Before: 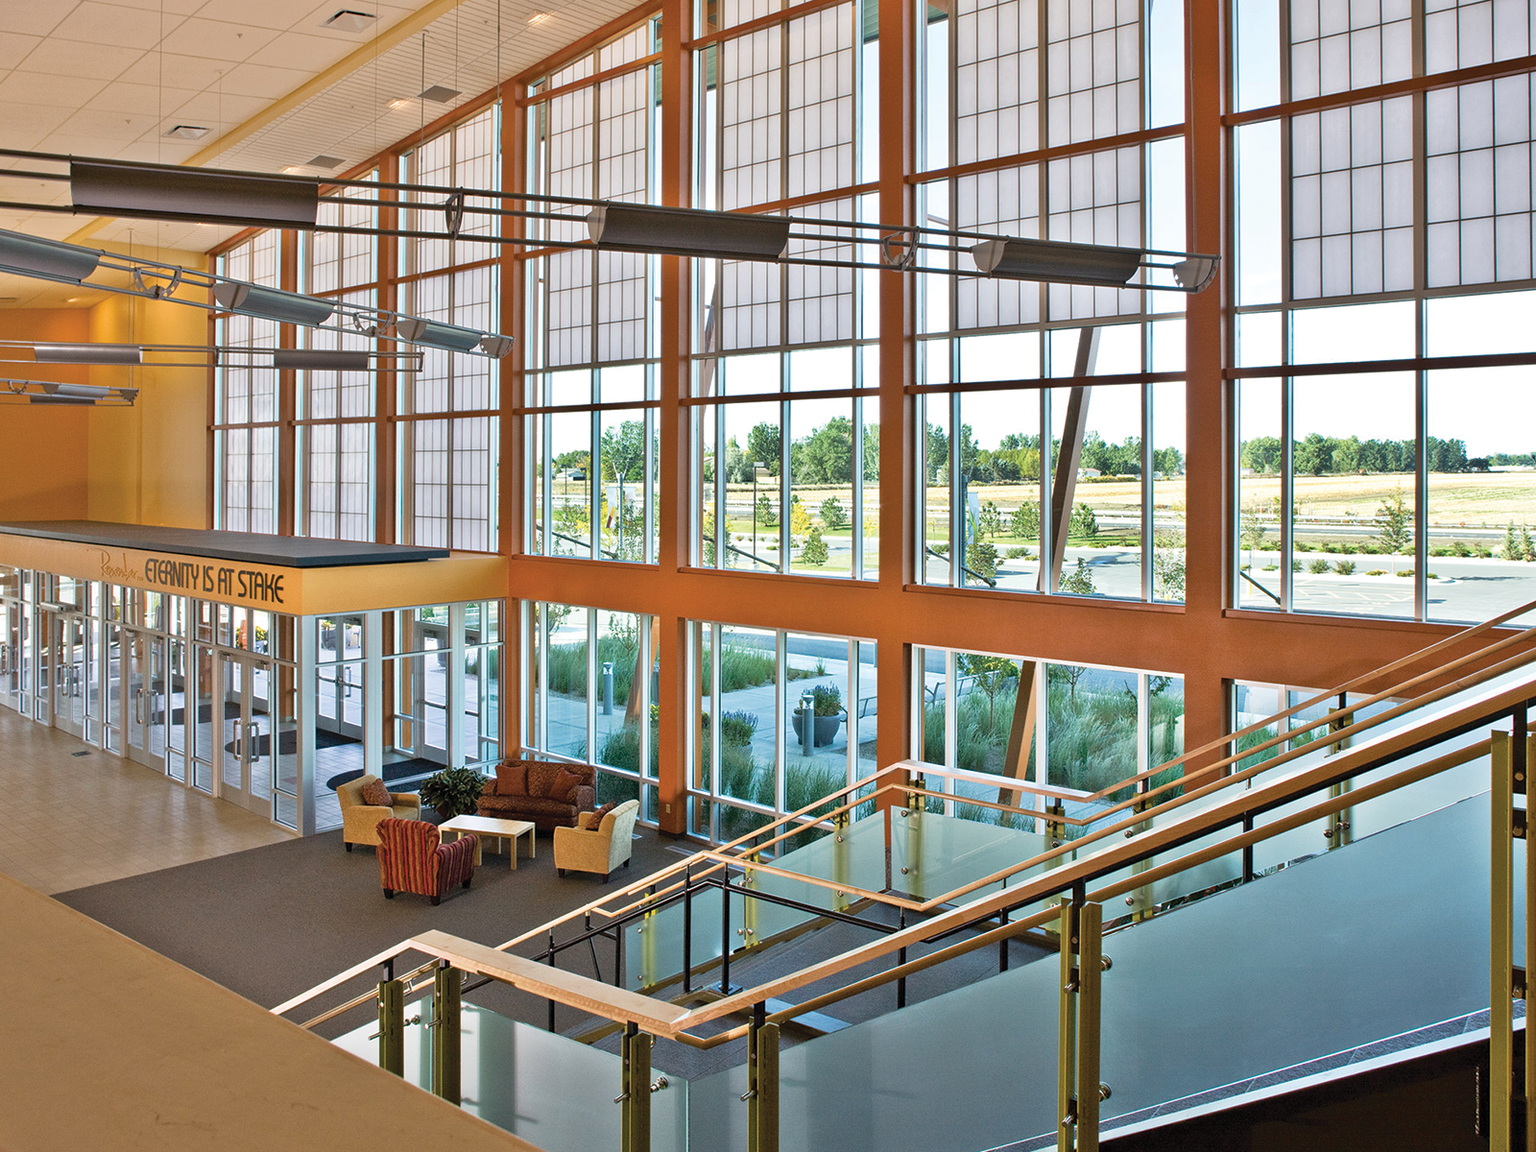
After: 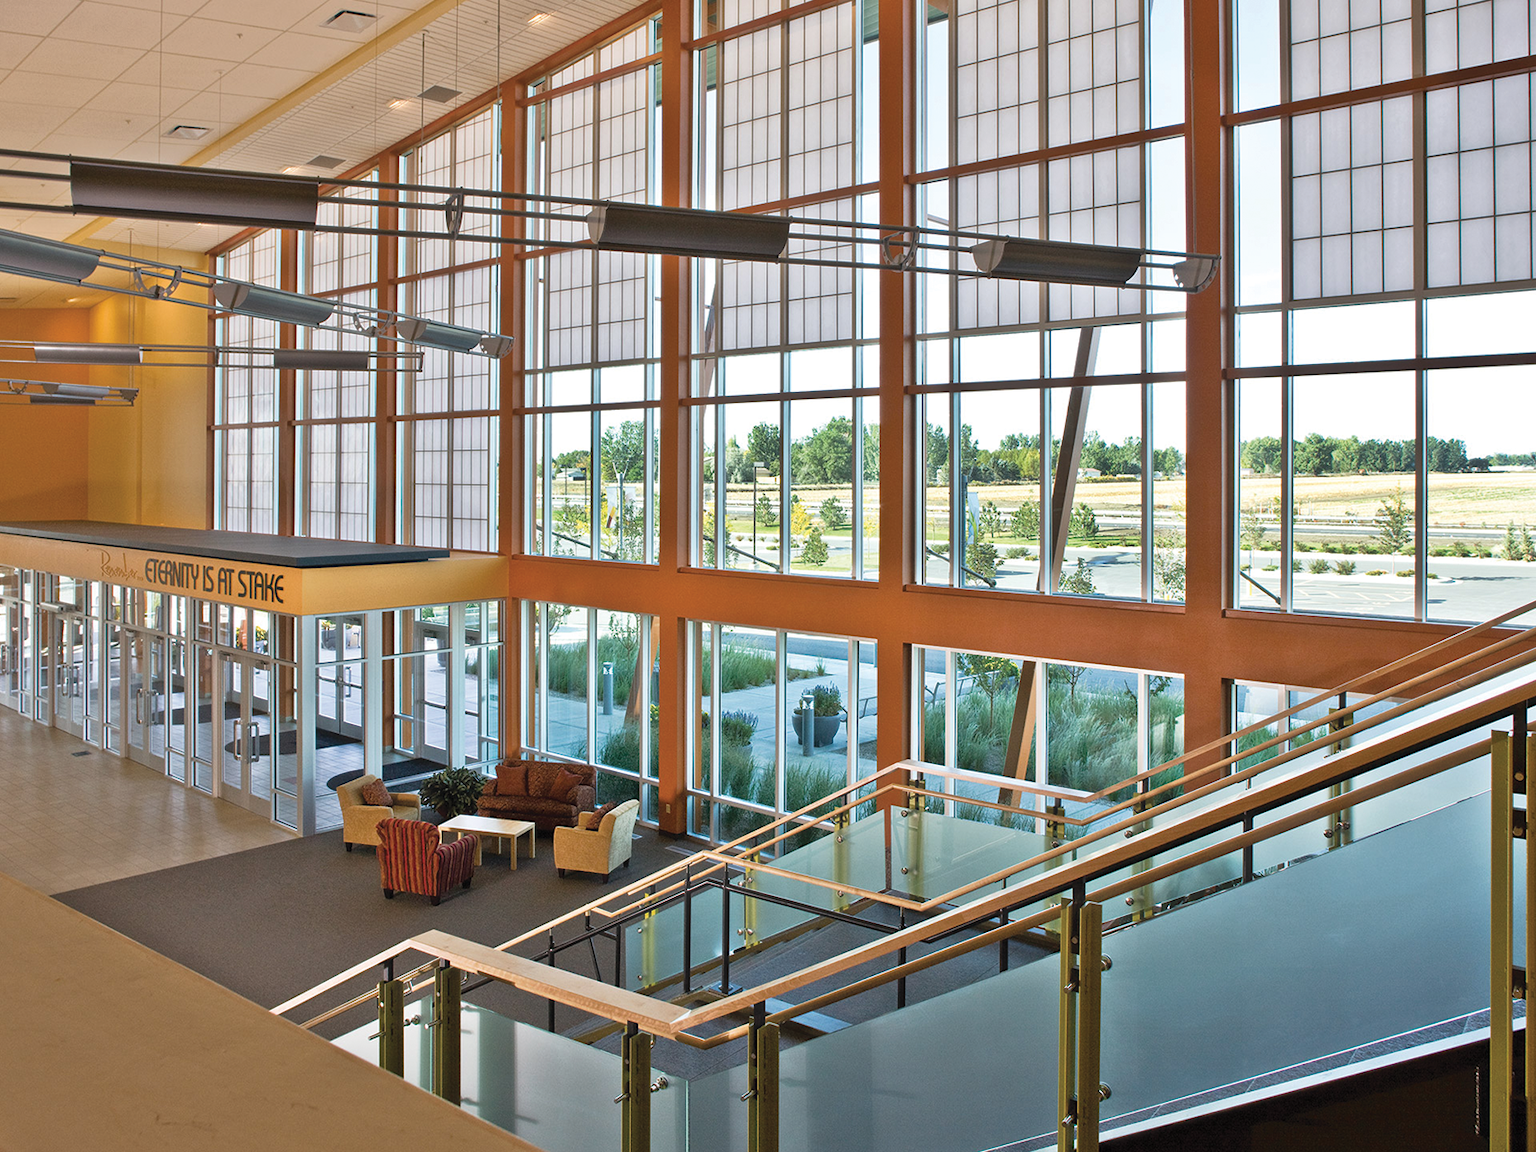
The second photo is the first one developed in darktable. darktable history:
haze removal: strength -0.05
base curve: curves: ch0 [(0, 0) (0.303, 0.277) (1, 1)]
